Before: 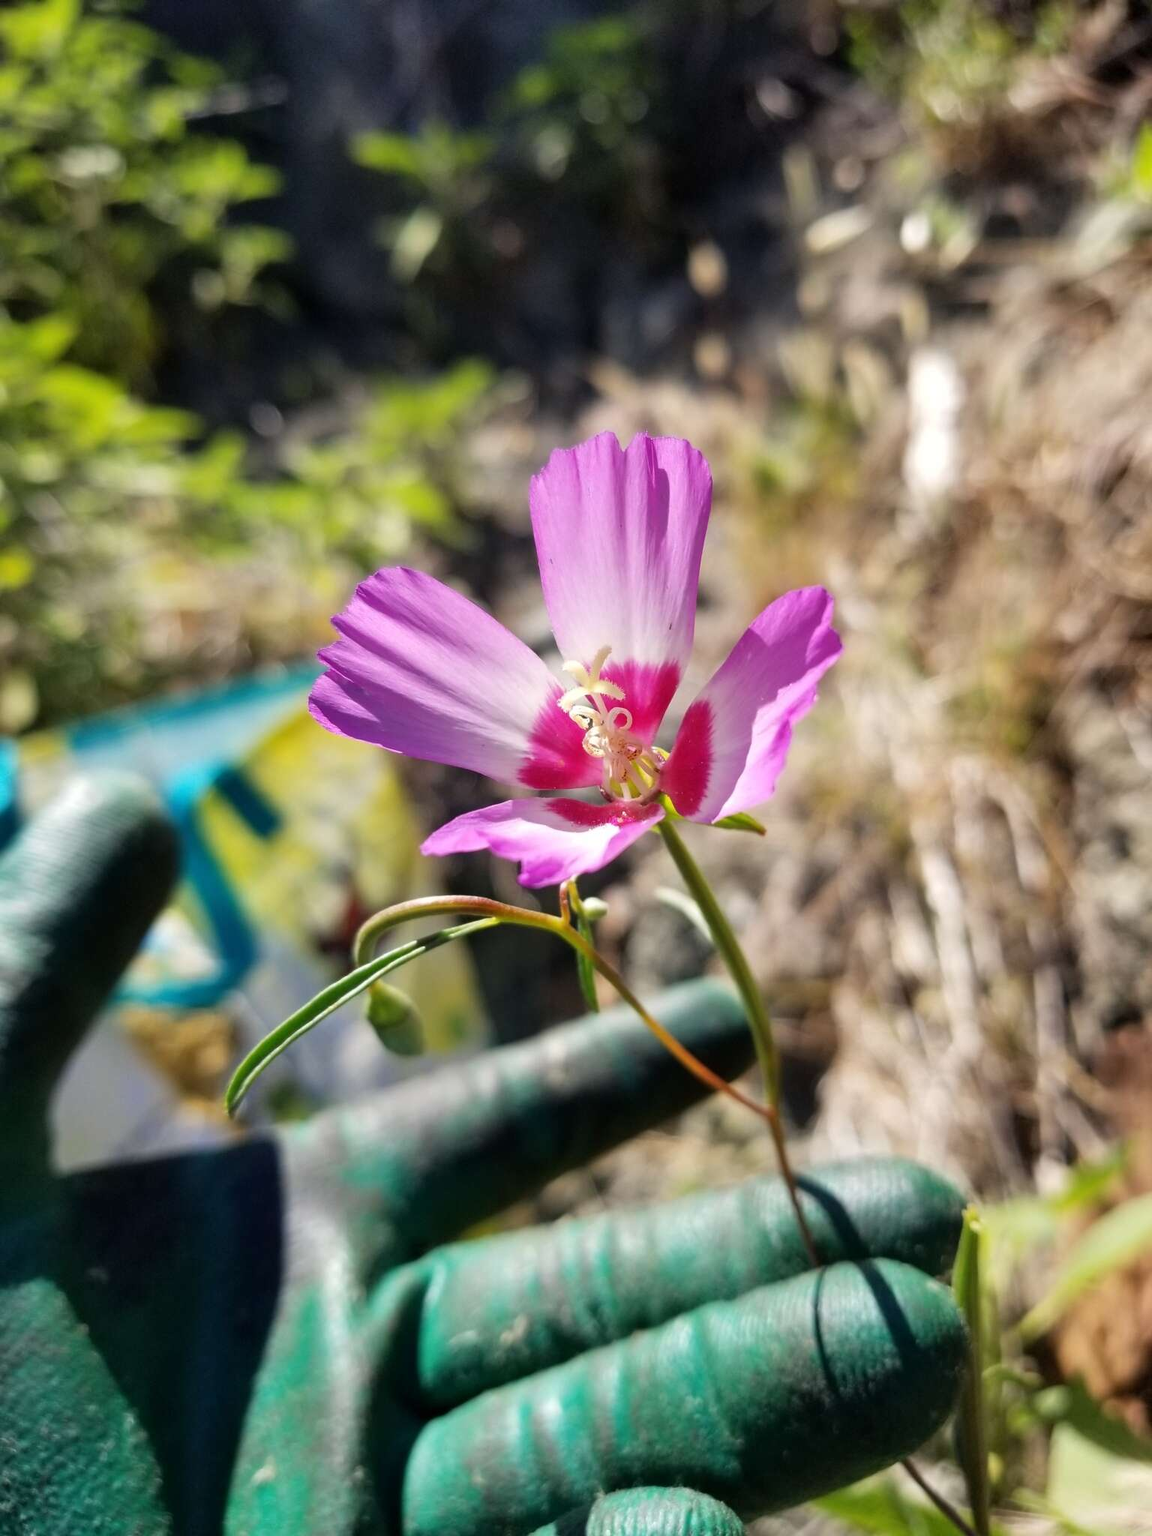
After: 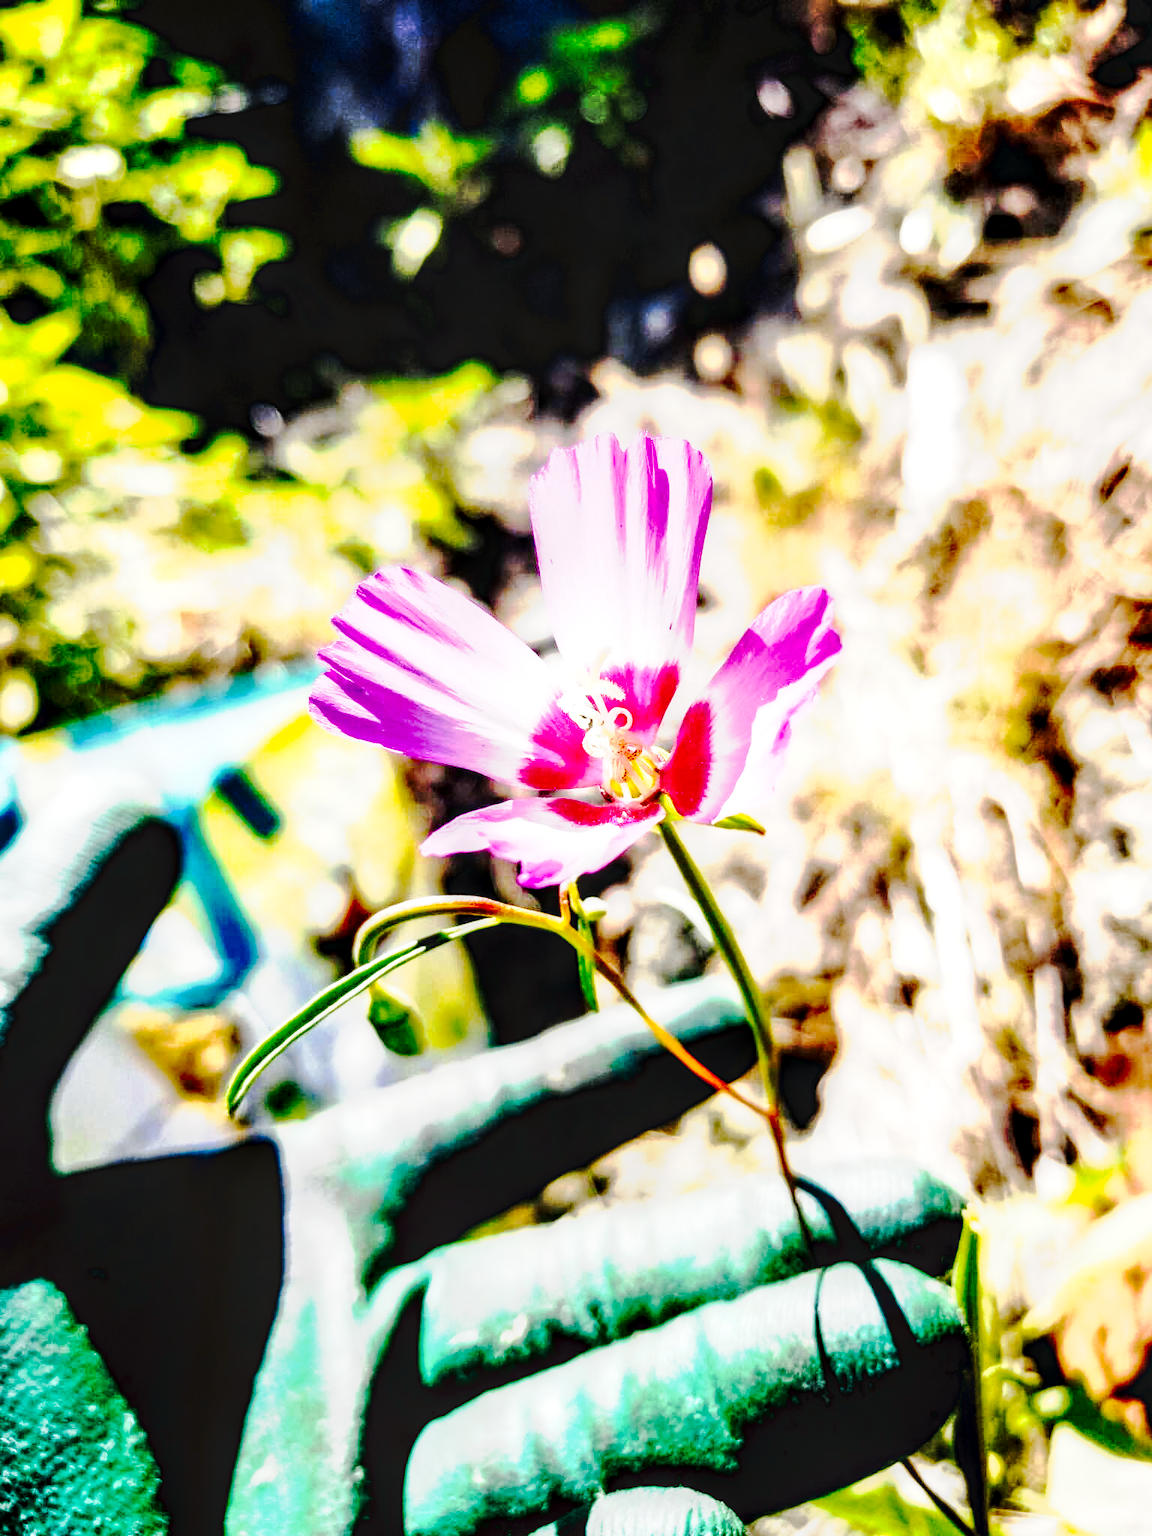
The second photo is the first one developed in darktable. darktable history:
local contrast: detail 150%
base curve: curves: ch0 [(0, 0) (0.032, 0.037) (0.105, 0.228) (0.435, 0.76) (0.856, 0.983) (1, 1)], preserve colors none
tone curve: curves: ch0 [(0, 0) (0.003, 0.043) (0.011, 0.043) (0.025, 0.035) (0.044, 0.042) (0.069, 0.035) (0.1, 0.03) (0.136, 0.017) (0.177, 0.03) (0.224, 0.06) (0.277, 0.118) (0.335, 0.189) (0.399, 0.297) (0.468, 0.483) (0.543, 0.631) (0.623, 0.746) (0.709, 0.823) (0.801, 0.944) (0.898, 0.966) (1, 1)], preserve colors none
